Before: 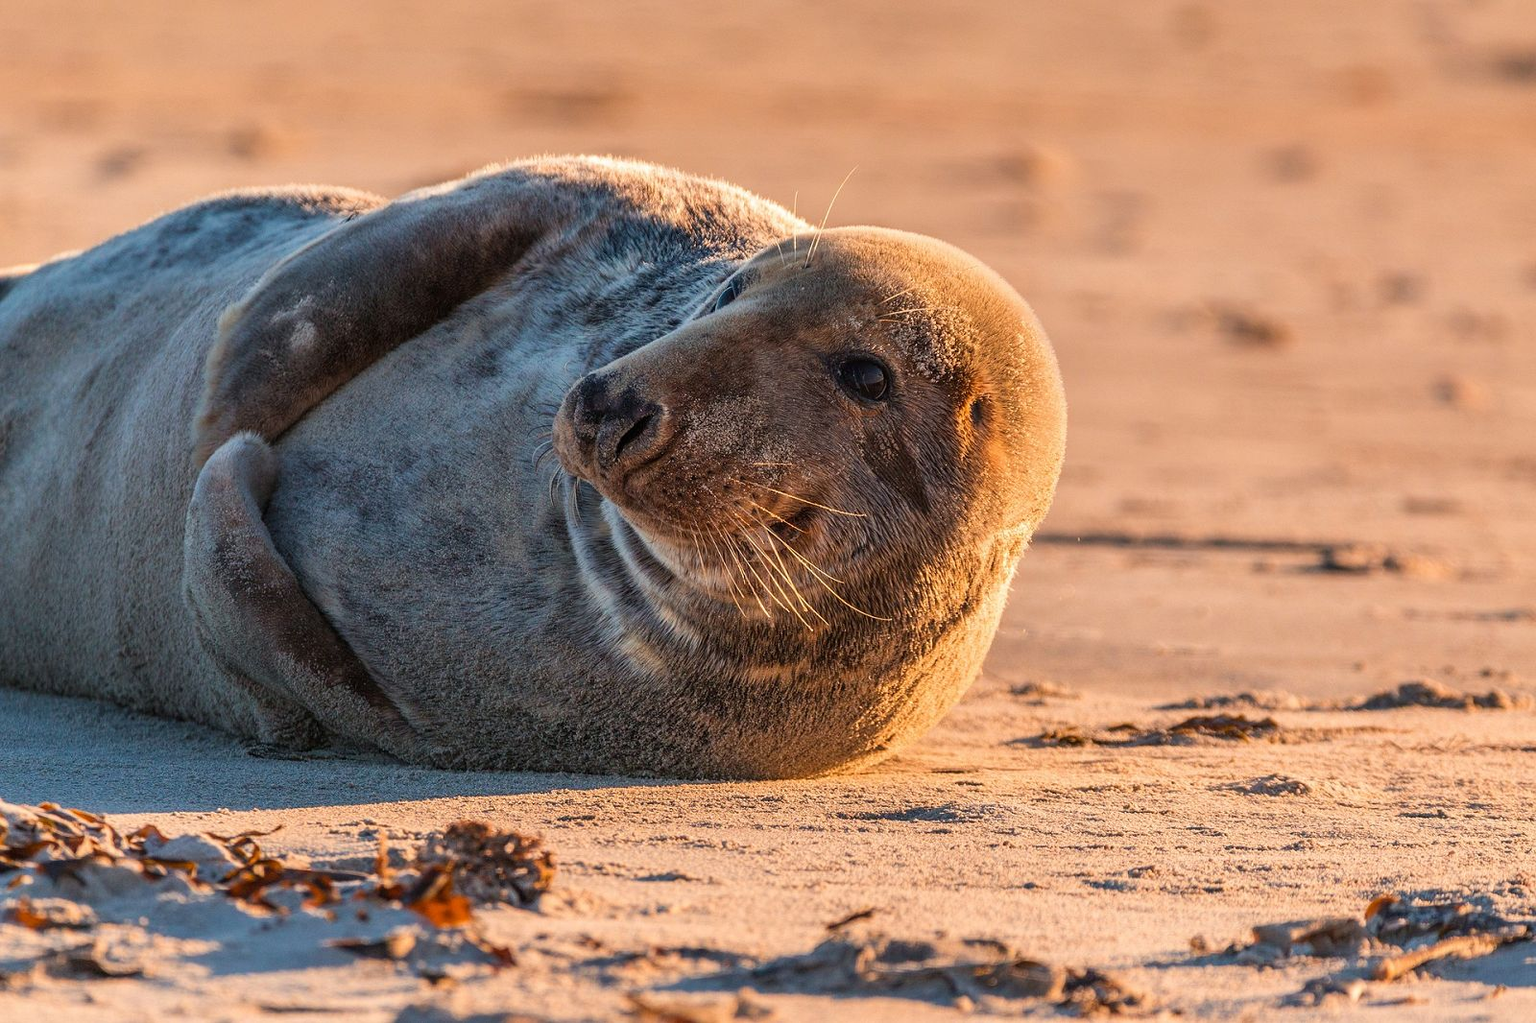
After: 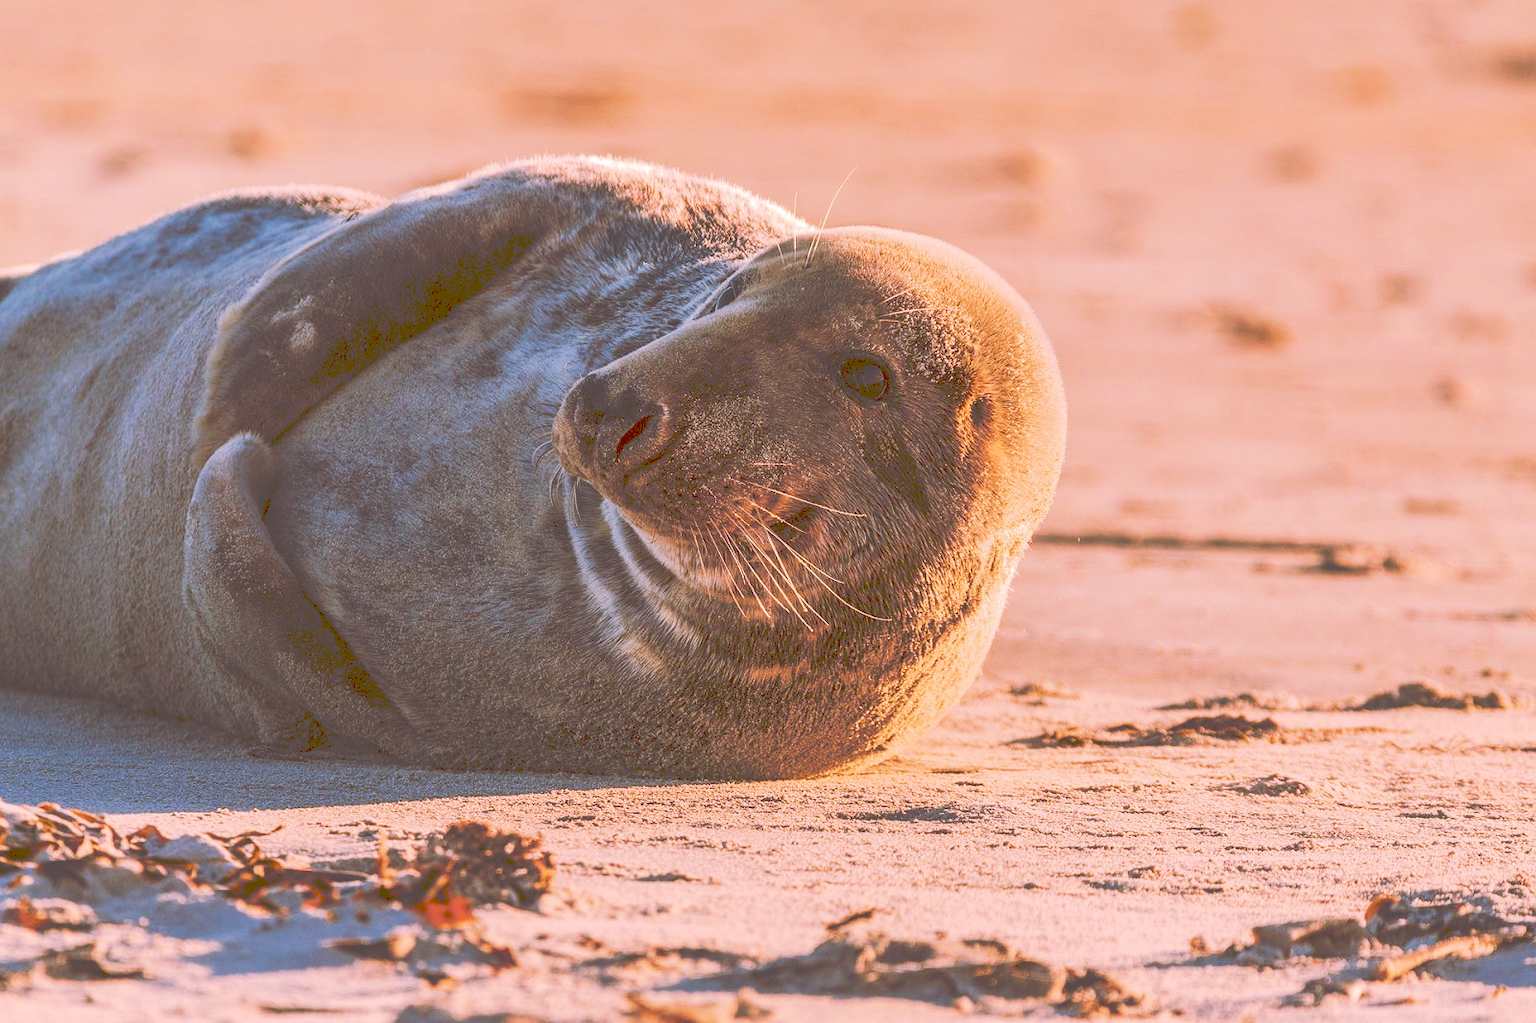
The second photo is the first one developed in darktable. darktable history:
tone curve: curves: ch0 [(0, 0) (0.003, 0.301) (0.011, 0.302) (0.025, 0.307) (0.044, 0.313) (0.069, 0.316) (0.1, 0.322) (0.136, 0.325) (0.177, 0.341) (0.224, 0.358) (0.277, 0.386) (0.335, 0.429) (0.399, 0.486) (0.468, 0.556) (0.543, 0.644) (0.623, 0.728) (0.709, 0.796) (0.801, 0.854) (0.898, 0.908) (1, 1)], preserve colors none
color look up table: target L [90.58, 82.55, 83.01, 74.12, 62.75, 63.44, 52.94, 53.59, 38.5, 37.43, 14.5, 200.95, 103.4, 80.14, 70.04, 68.74, 66.08, 64.06, 59.84, 49.48, 45.39, 41.72, 40.76, 33.93, 27.64, 30.2, 16.65, 14.37, 90.56, 79.01, 76.2, 66.08, 71.2, 57.39, 58.99, 43.47, 48.35, 51.6, 45.71, 34.95, 15.33, 11.05, 89.15, 84.09, 63.38, 62.14, 62.8, 29.93, 6.64], target a [-5.392, -52.37, -0.136, -42.15, -34.43, -0.798, -14.75, -26.08, -25.39, -4.722, 4.432, 0, 0, 33.89, 48.01, 32.78, 42.95, 32.44, 19.37, 67.88, 73.76, 43.09, 33.1, 47.45, 57.45, 12.5, 51.82, 43.79, 14.73, 17, 38.52, 12.45, 59.9, 9.519, 76.03, 72.02, 53.75, 24.33, 26.51, 61.72, 23.16, 38.46, -8.823, -29.51, -14.45, -0.038, -5.353, -7.761, 26.61], target b [83.23, 54, 33.43, 14.73, 68.49, 70.17, 29.88, 5.953, 65.52, 63.72, 24.3, -0.001, -0.002, 17.43, -1.686, 77.36, 49.6, 38.6, 13.58, 82.31, 11.58, 9.468, 69.45, 55.17, 46.95, 31.26, 27.78, 24.08, -3.957, -8.077, -27.99, -35.25, -37.26, -10.41, -39.91, -7.823, -19.45, -23.39, -75.72, -58.48, -18.33, -38.75, -5.846, -10.23, -38.16, -49.66, -12.29, -0.876, 10.71], num patches 49
